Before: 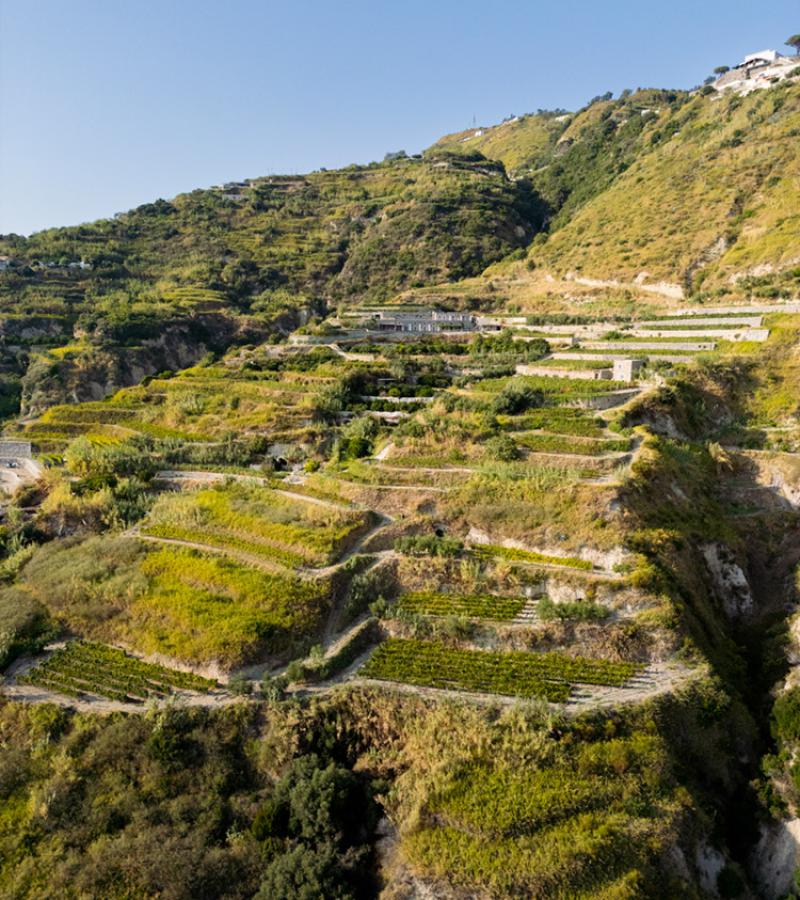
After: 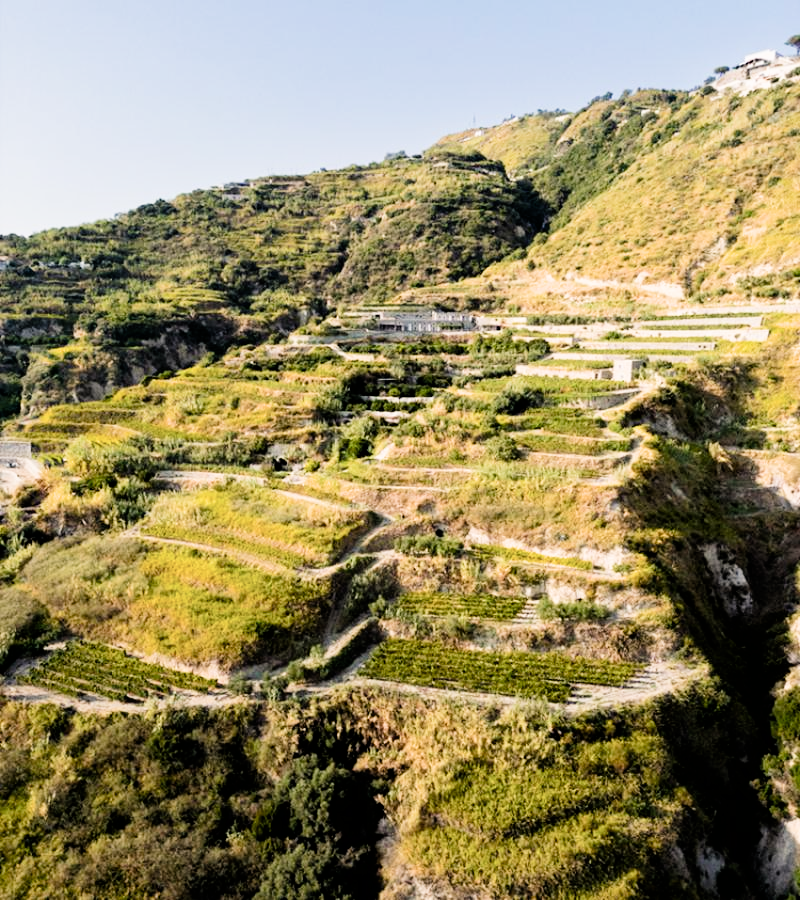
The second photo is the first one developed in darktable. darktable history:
color balance rgb: highlights gain › chroma 1.697%, highlights gain › hue 57.23°, perceptual saturation grading › global saturation 0.945%, perceptual saturation grading › highlights -19.876%, perceptual saturation grading › shadows 20.263%, perceptual brilliance grading › global brilliance 1.63%, perceptual brilliance grading › highlights 8.081%, perceptual brilliance grading › shadows -4.132%, contrast -10.512%
exposure: exposure 0.639 EV, compensate exposure bias true, compensate highlight preservation false
filmic rgb: black relative exposure -5.1 EV, white relative exposure 3.53 EV, hardness 3.17, contrast 1.299, highlights saturation mix -49.68%
